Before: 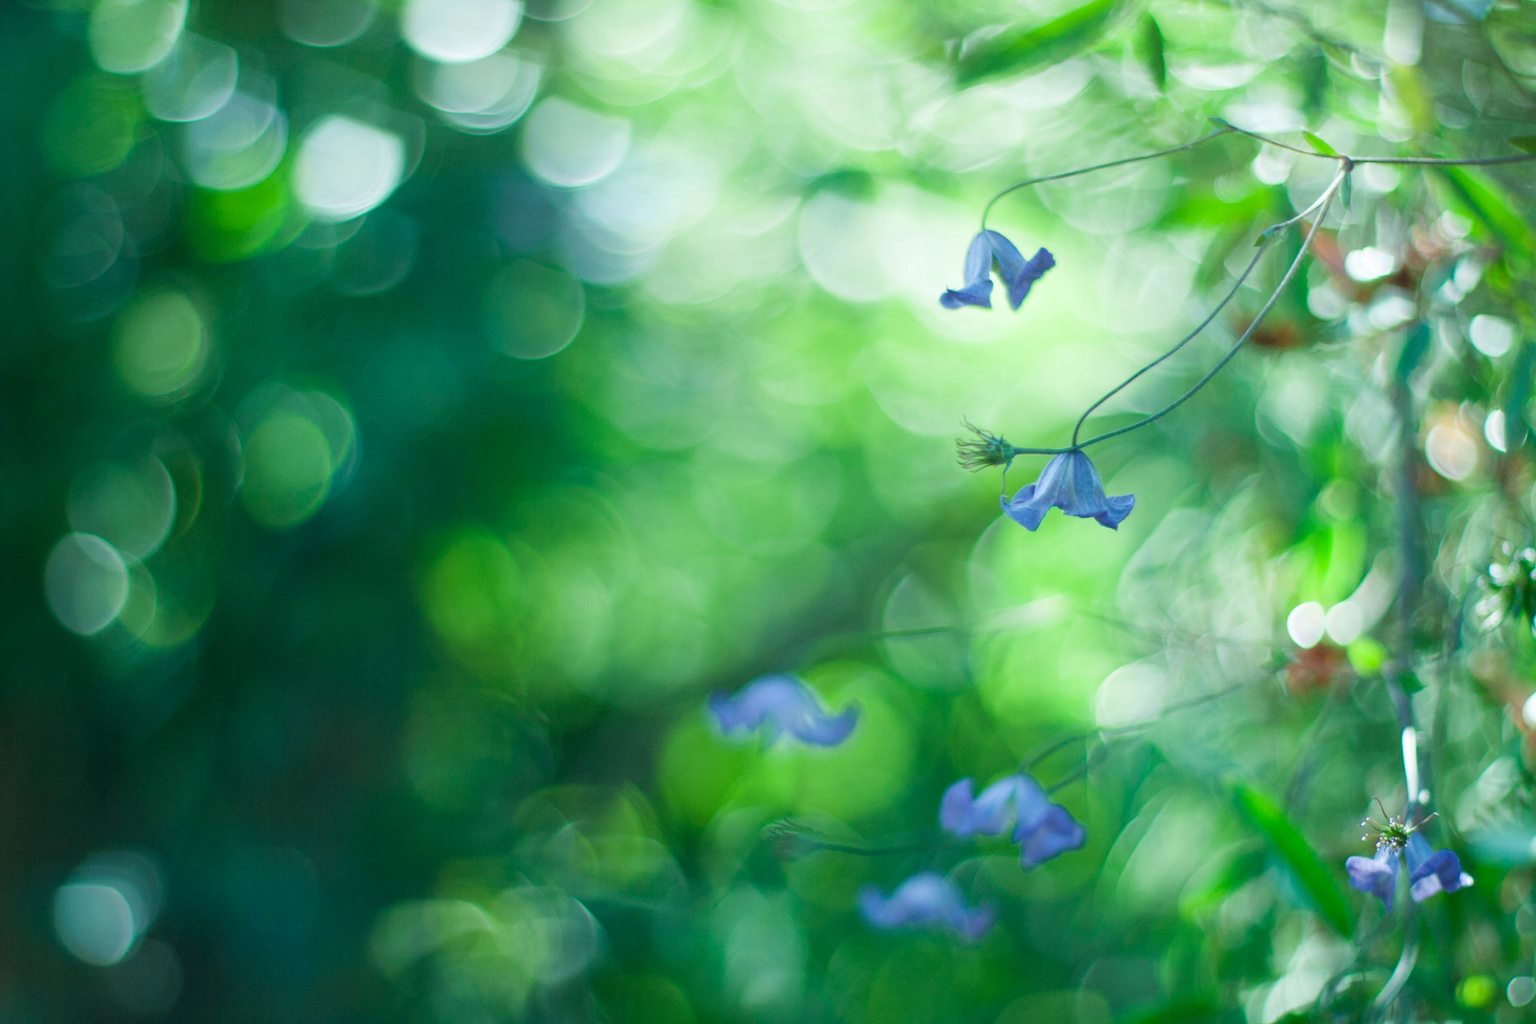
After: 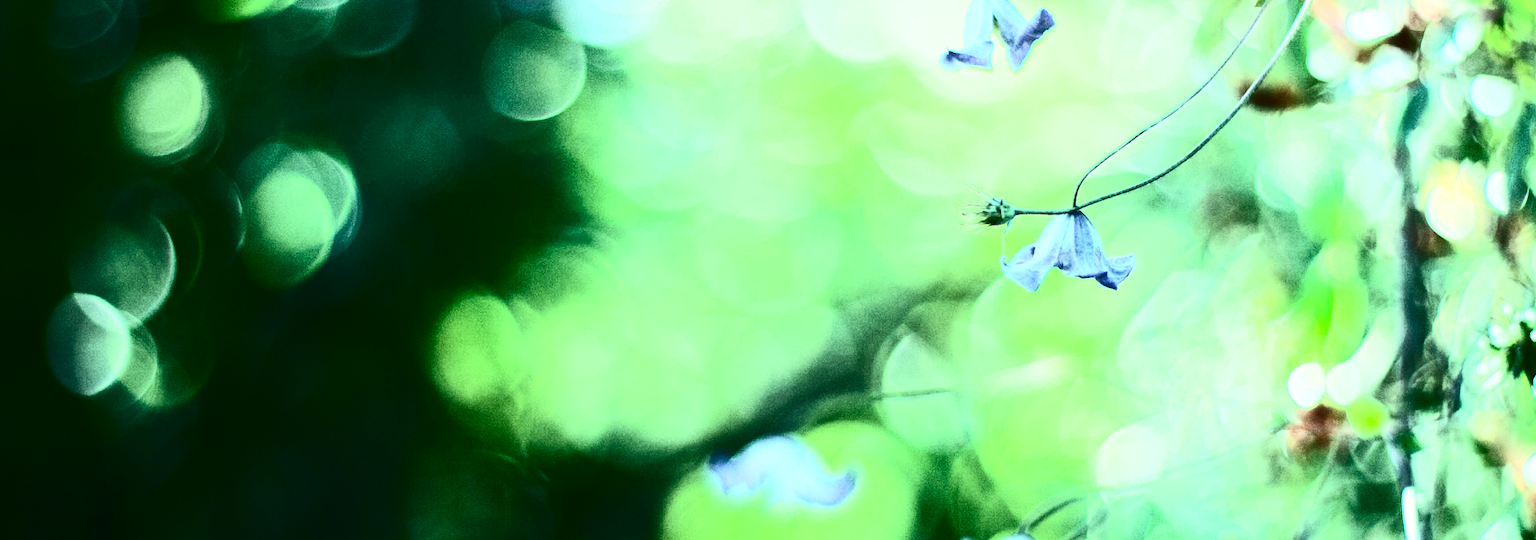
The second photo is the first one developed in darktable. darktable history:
contrast brightness saturation: contrast 0.919, brightness 0.199
color correction: highlights a* -2.66, highlights b* 2.34
crop and rotate: top 23.401%, bottom 23.781%
tone equalizer: -8 EV -0.767 EV, -7 EV -0.675 EV, -6 EV -0.579 EV, -5 EV -0.42 EV, -3 EV 0.4 EV, -2 EV 0.6 EV, -1 EV 0.685 EV, +0 EV 0.722 EV, edges refinement/feathering 500, mask exposure compensation -1.57 EV, preserve details no
